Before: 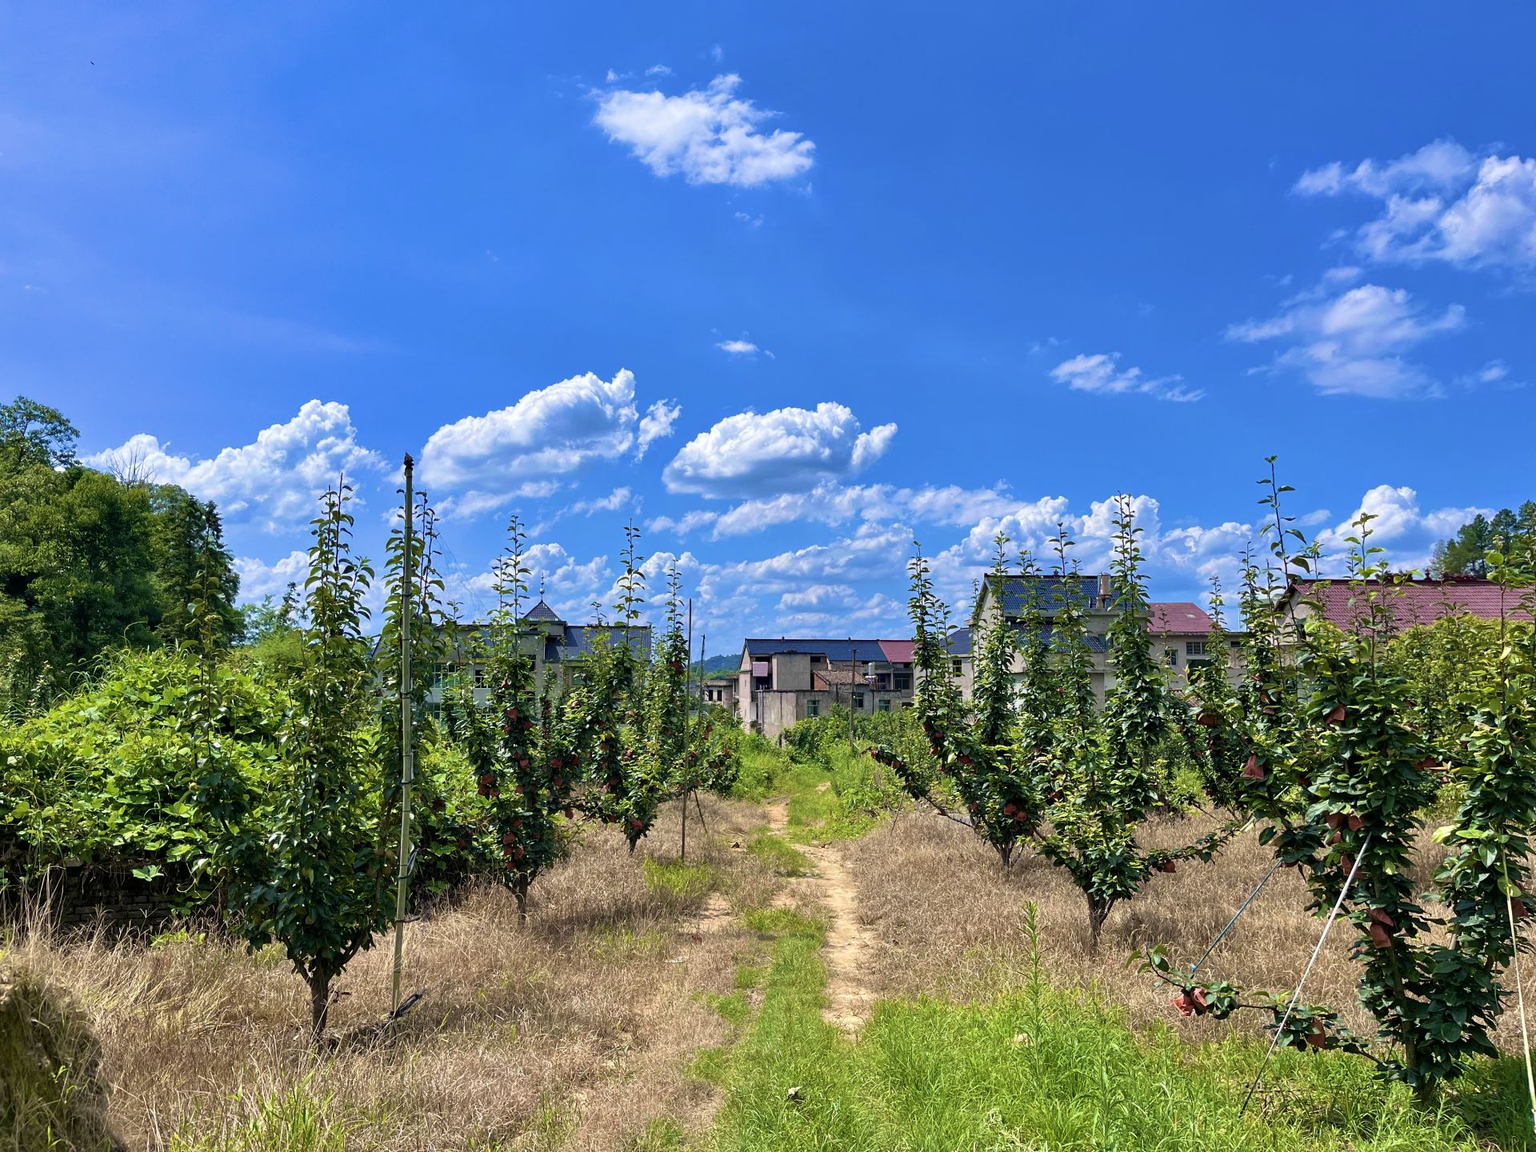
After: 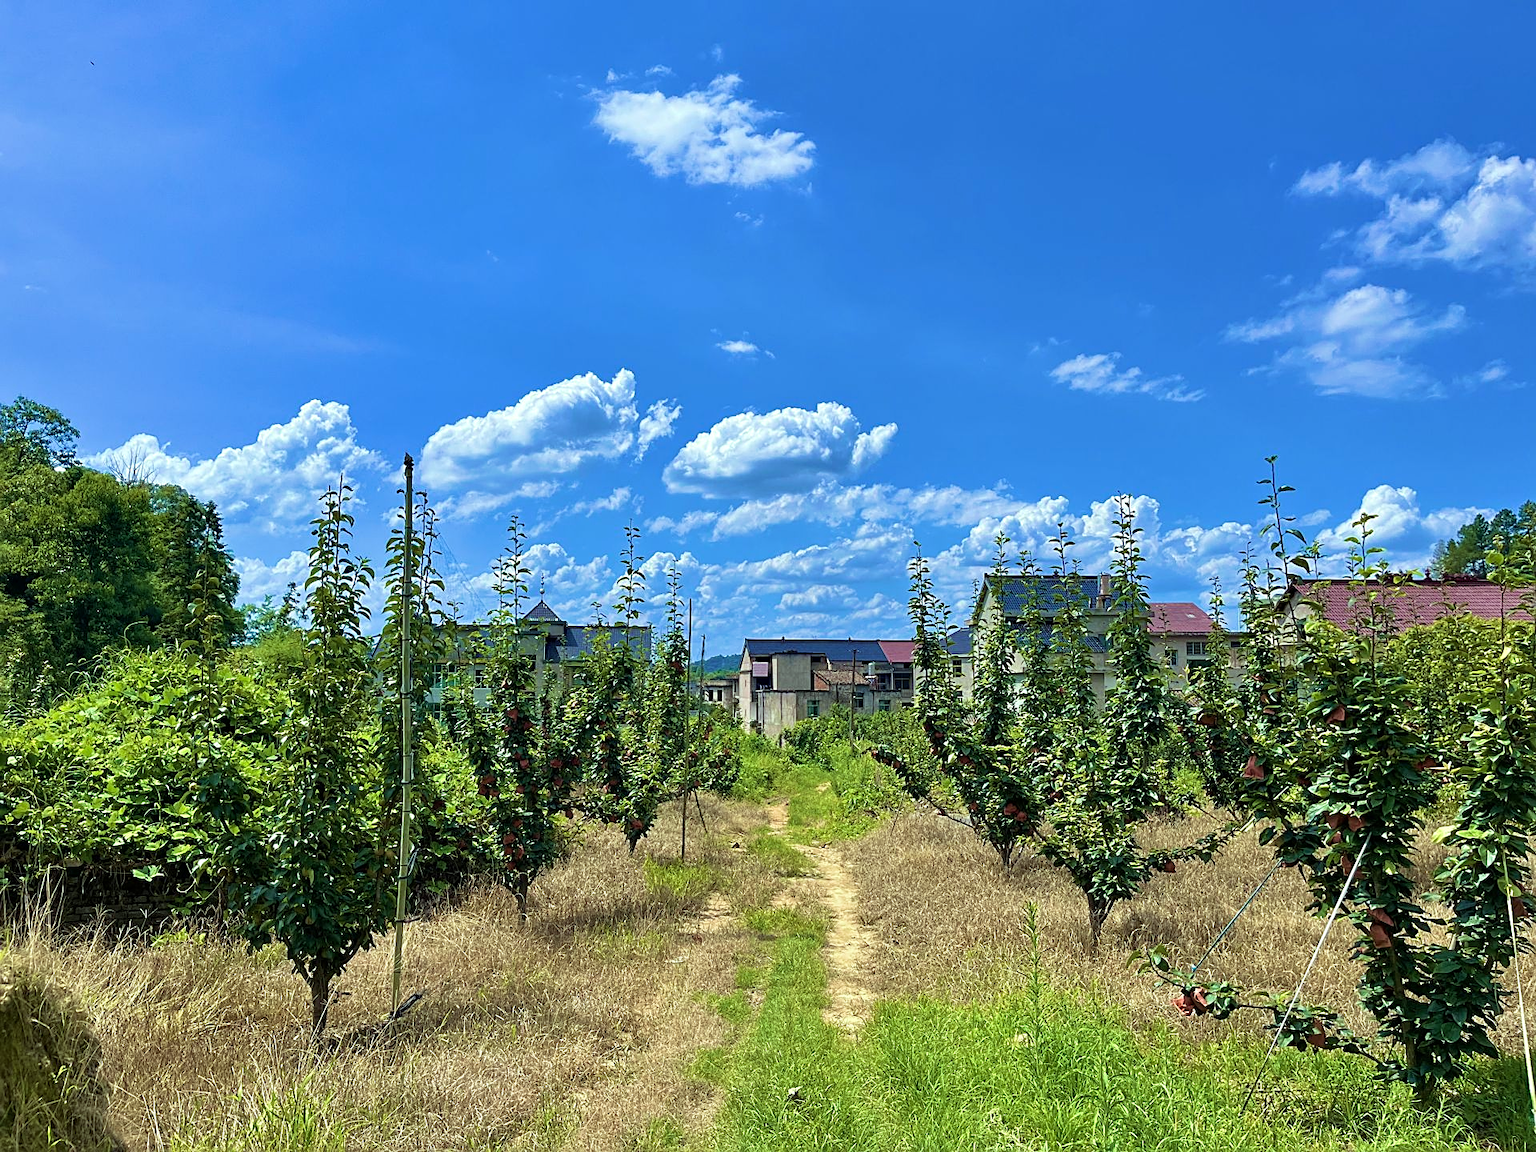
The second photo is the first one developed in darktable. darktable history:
color correction: highlights a* -8.55, highlights b* 3.6
velvia: on, module defaults
sharpen: on, module defaults
exposure: exposure 0.082 EV, compensate exposure bias true, compensate highlight preservation false
